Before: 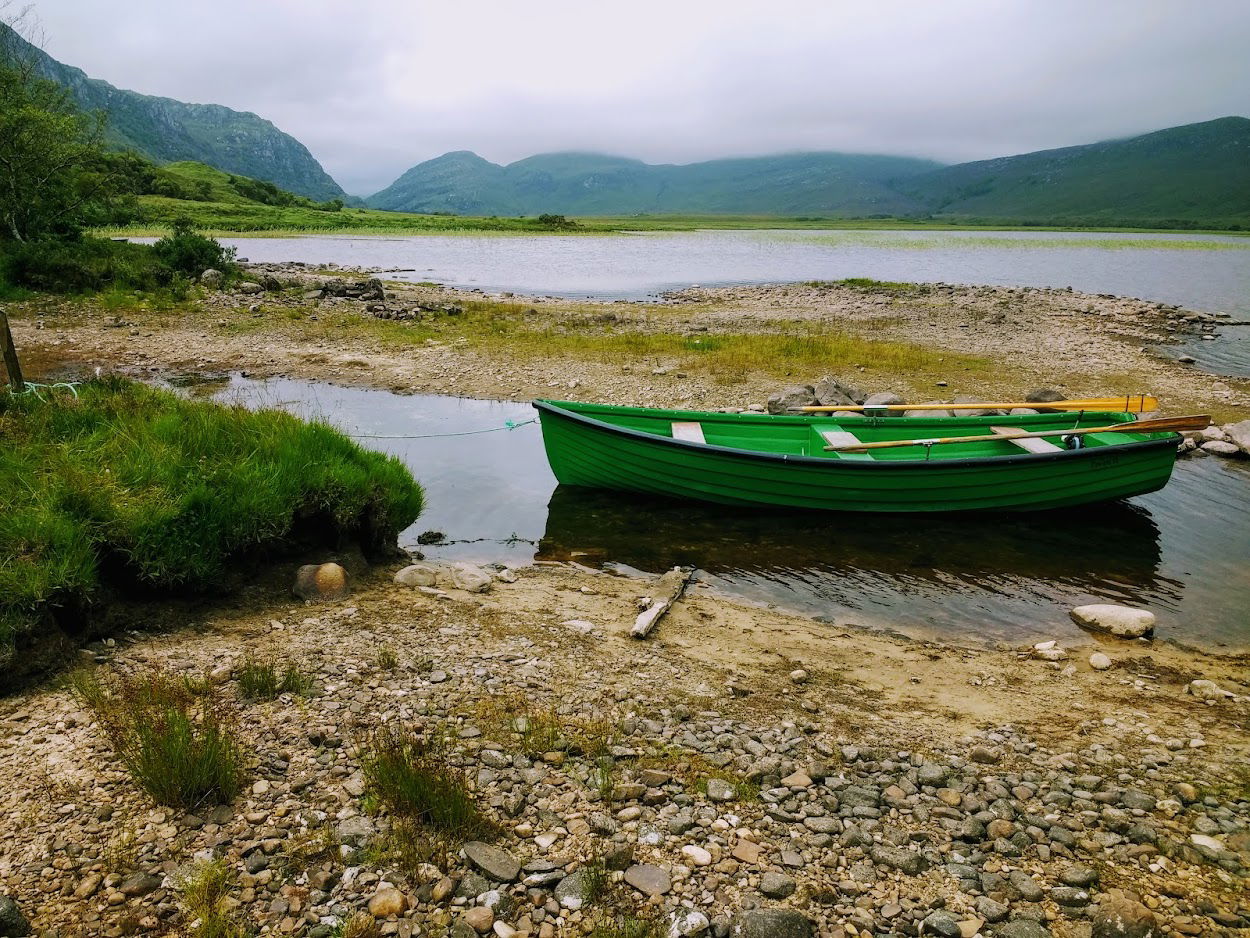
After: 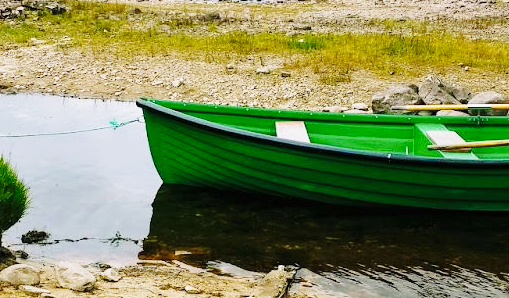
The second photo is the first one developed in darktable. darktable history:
base curve: curves: ch0 [(0, 0) (0.028, 0.03) (0.121, 0.232) (0.46, 0.748) (0.859, 0.968) (1, 1)], preserve colors none
crop: left 31.697%, top 32.113%, right 27.563%, bottom 36.114%
